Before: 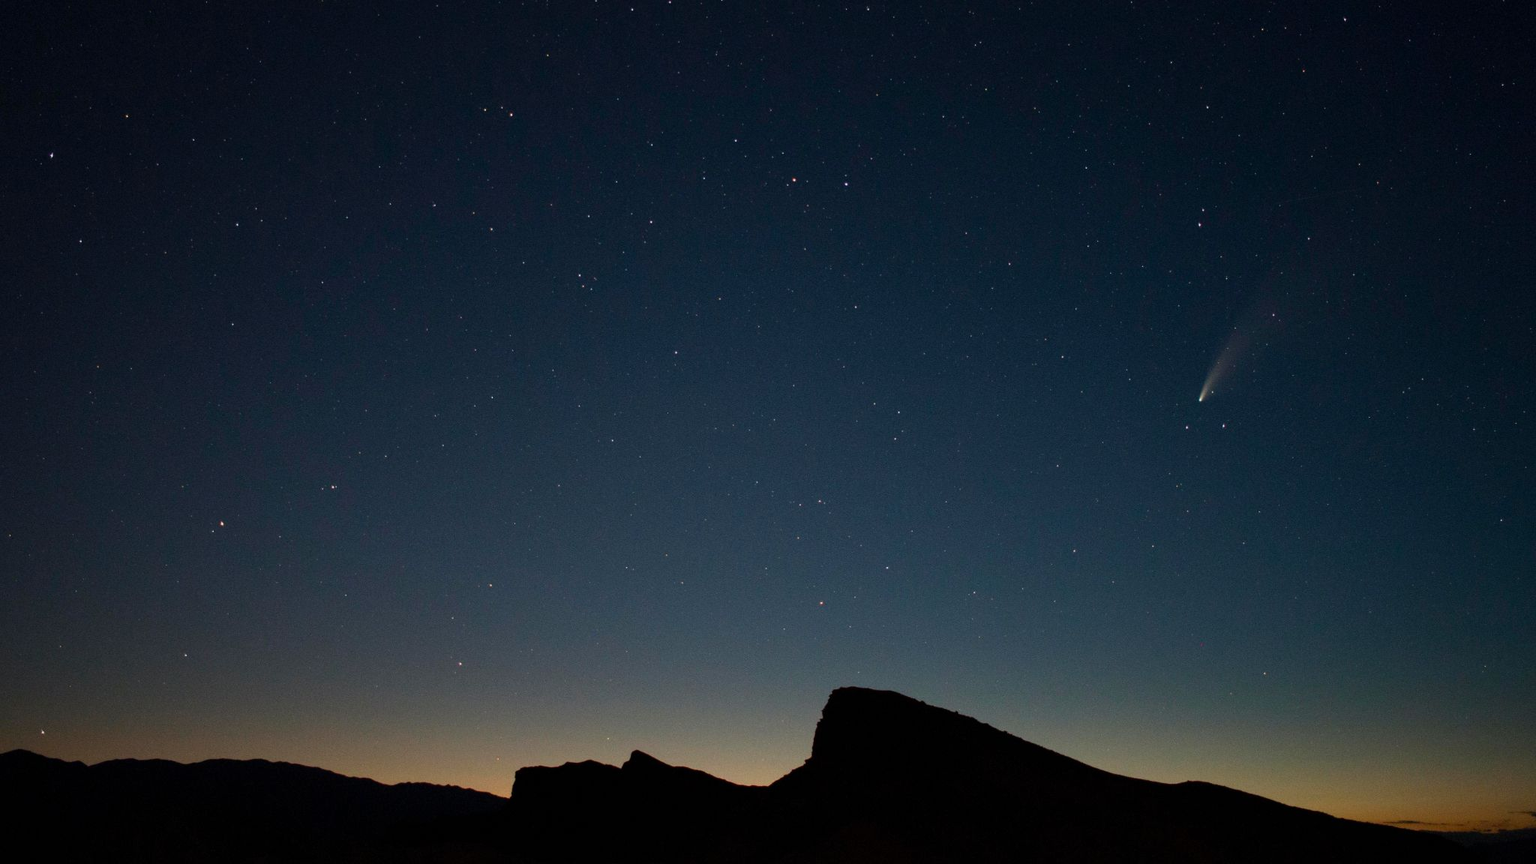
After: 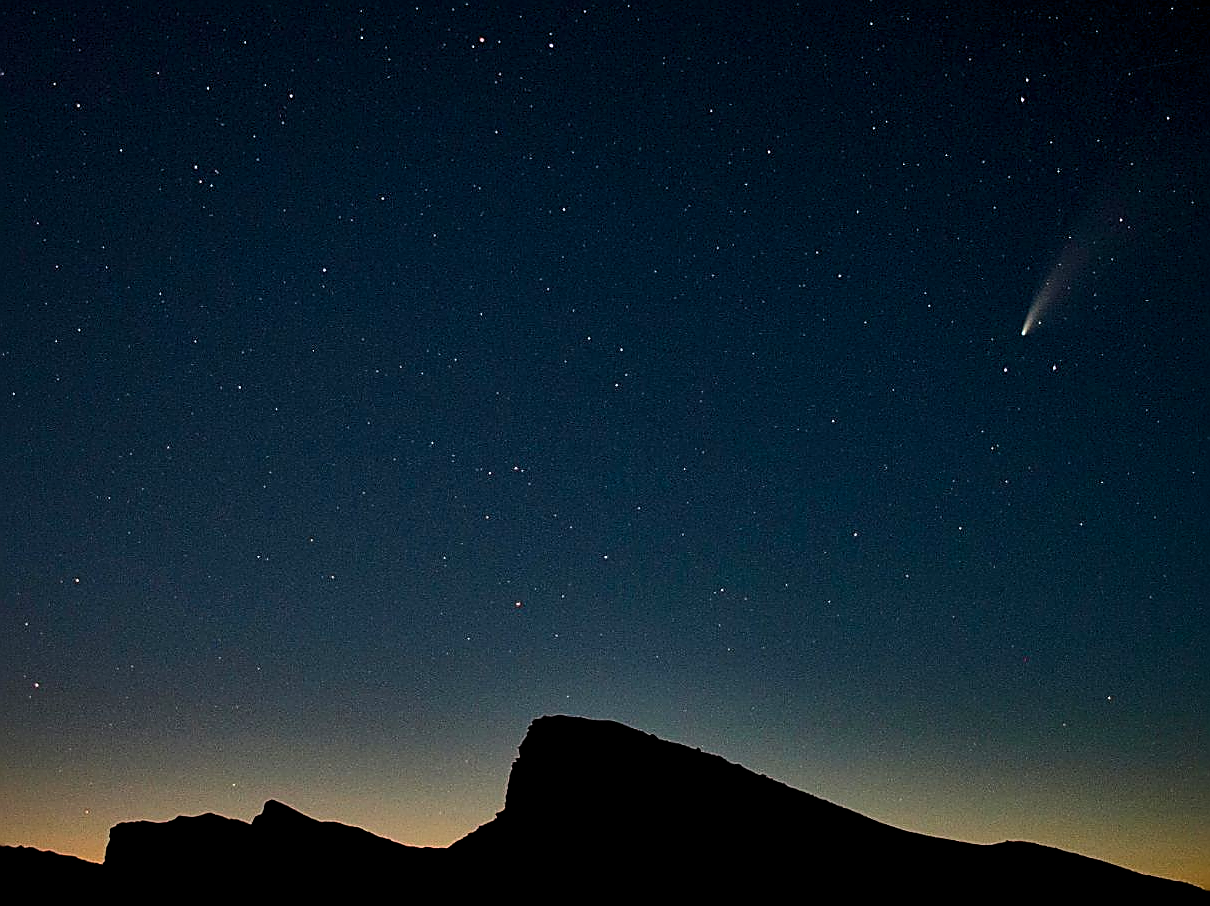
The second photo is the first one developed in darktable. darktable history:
crop and rotate: left 28.193%, top 17.367%, right 12.716%, bottom 3.957%
levels: levels [0.016, 0.5, 0.996]
contrast brightness saturation: contrast 0.123, brightness -0.115, saturation 0.203
sharpen: radius 1.634, amount 1.298
shadows and highlights: shadows 20.85, highlights -82.54, soften with gaussian
local contrast: mode bilateral grid, contrast 26, coarseness 59, detail 151%, midtone range 0.2
